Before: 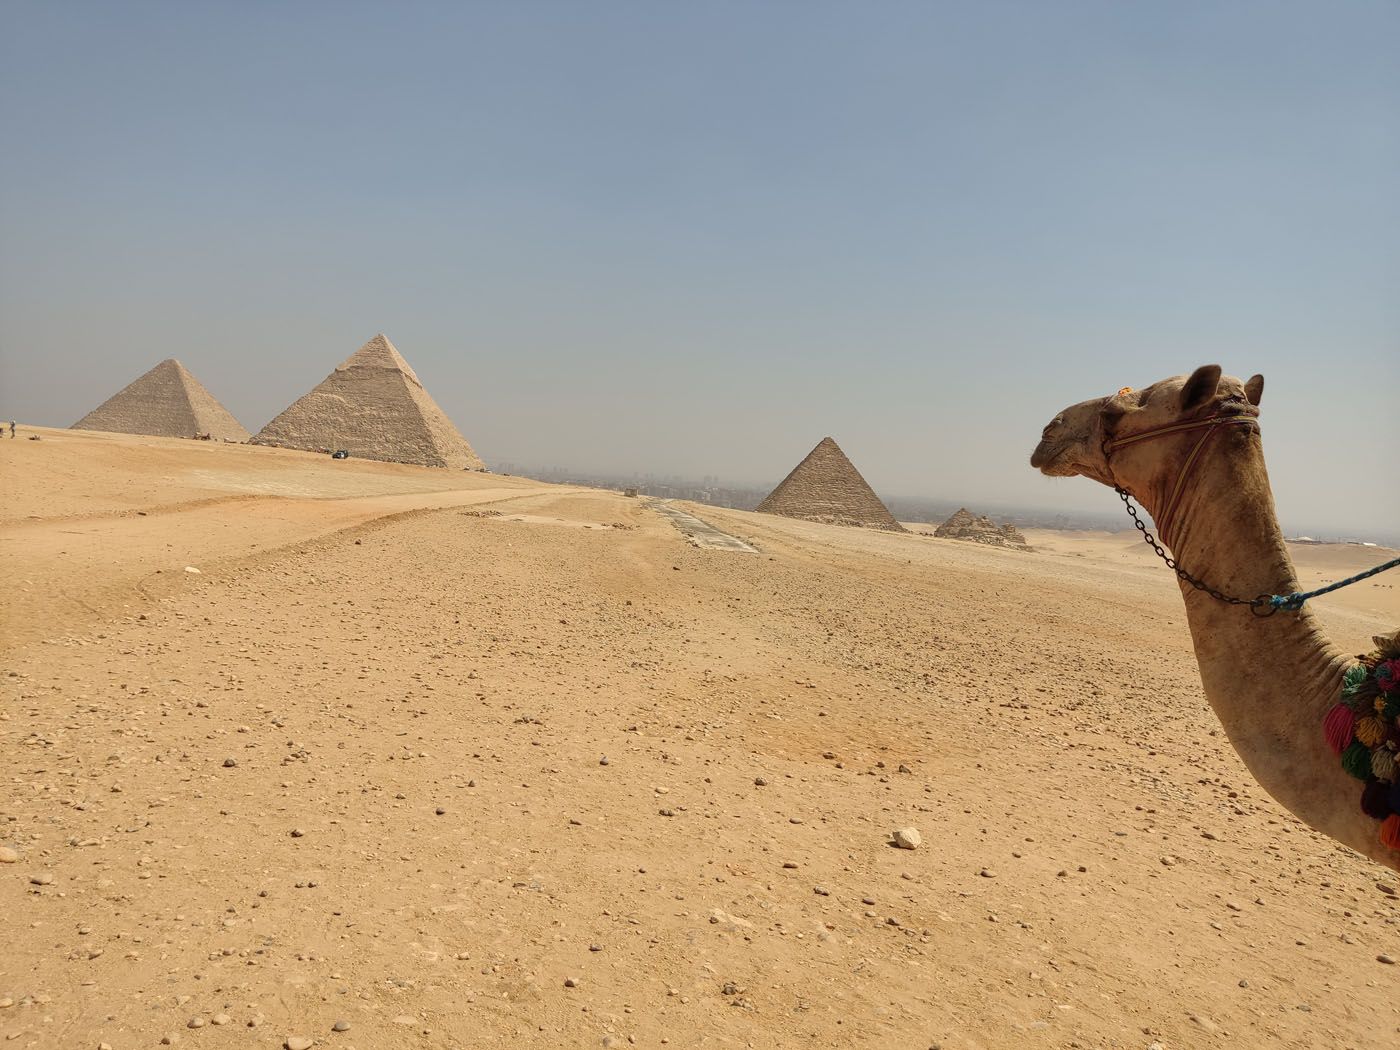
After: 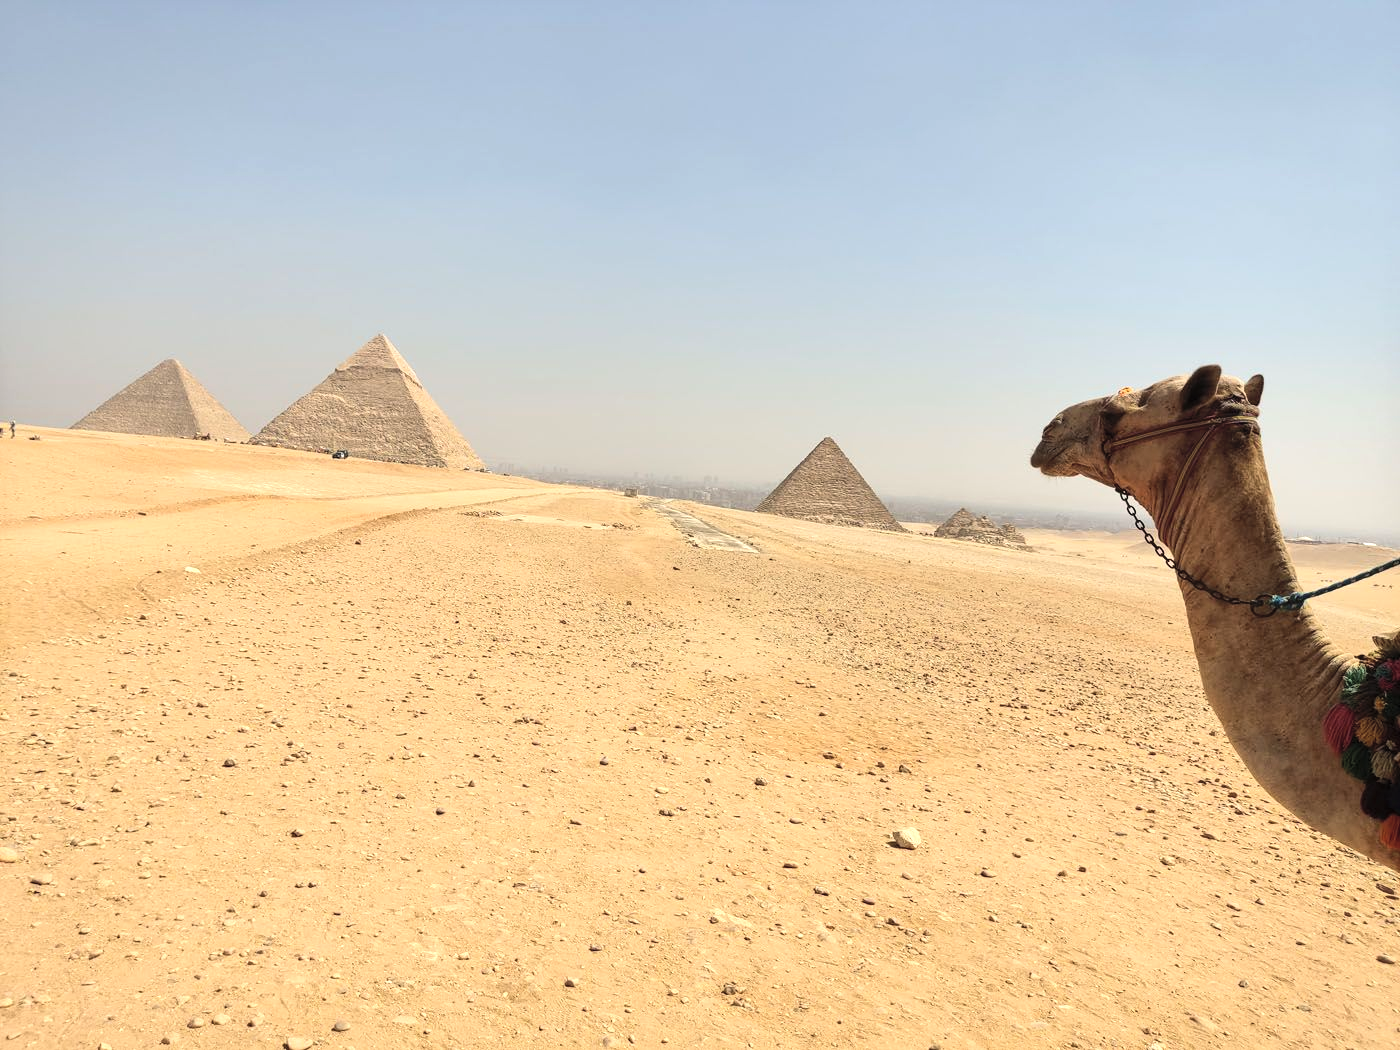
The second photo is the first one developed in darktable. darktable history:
contrast brightness saturation: brightness 0.15
tone equalizer: -8 EV -0.75 EV, -7 EV -0.7 EV, -6 EV -0.6 EV, -5 EV -0.4 EV, -3 EV 0.4 EV, -2 EV 0.6 EV, -1 EV 0.7 EV, +0 EV 0.75 EV, edges refinement/feathering 500, mask exposure compensation -1.57 EV, preserve details no
